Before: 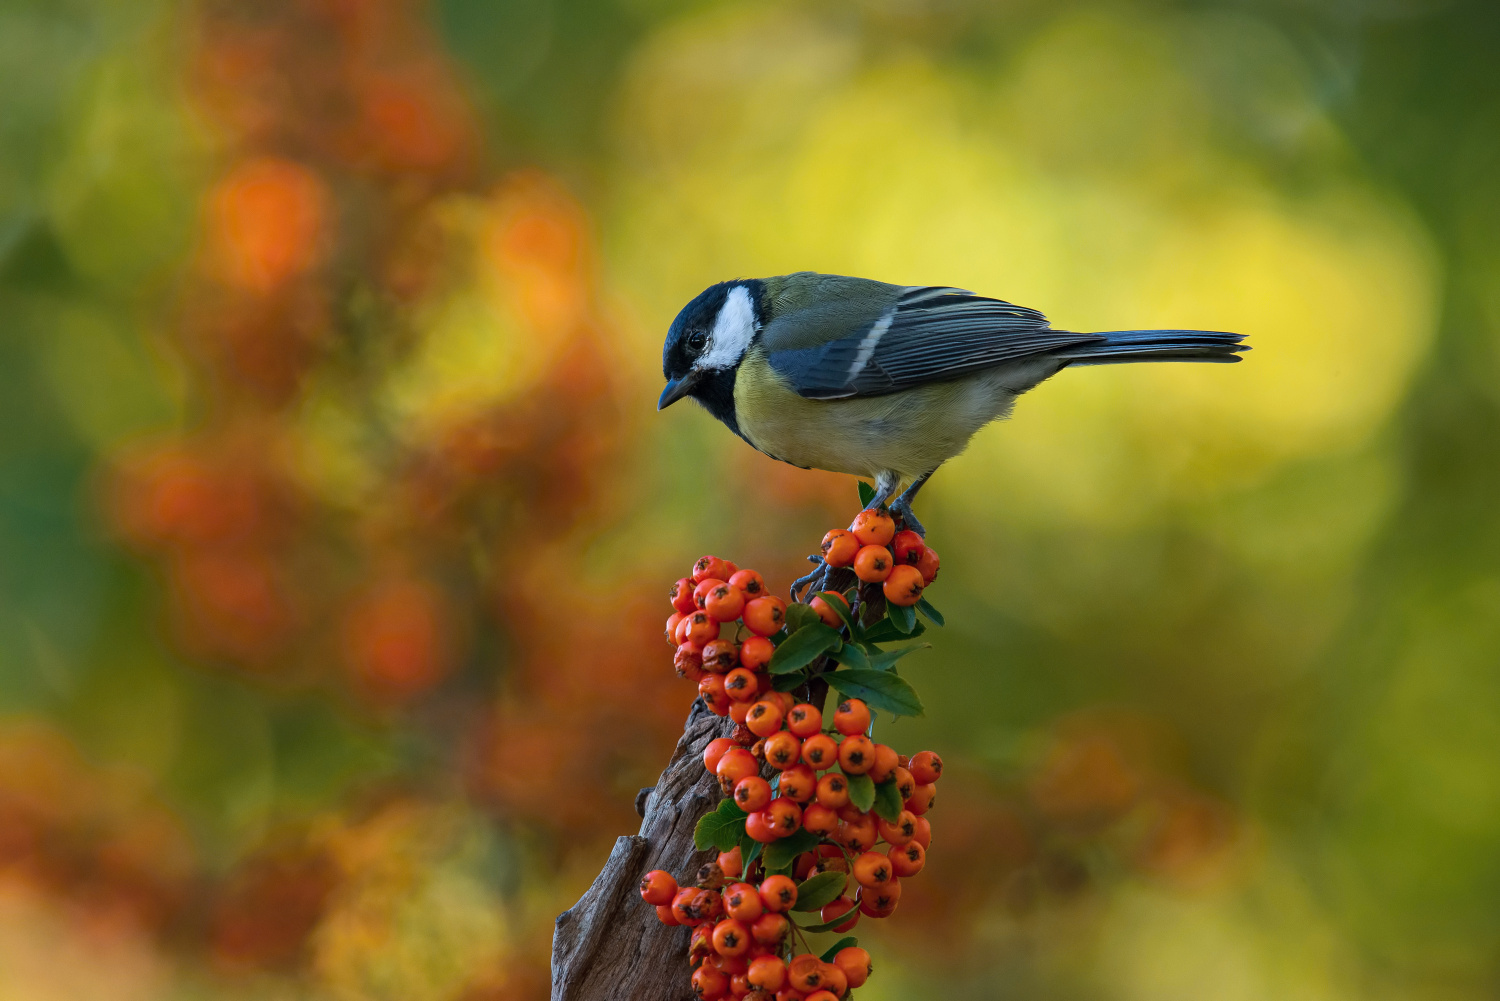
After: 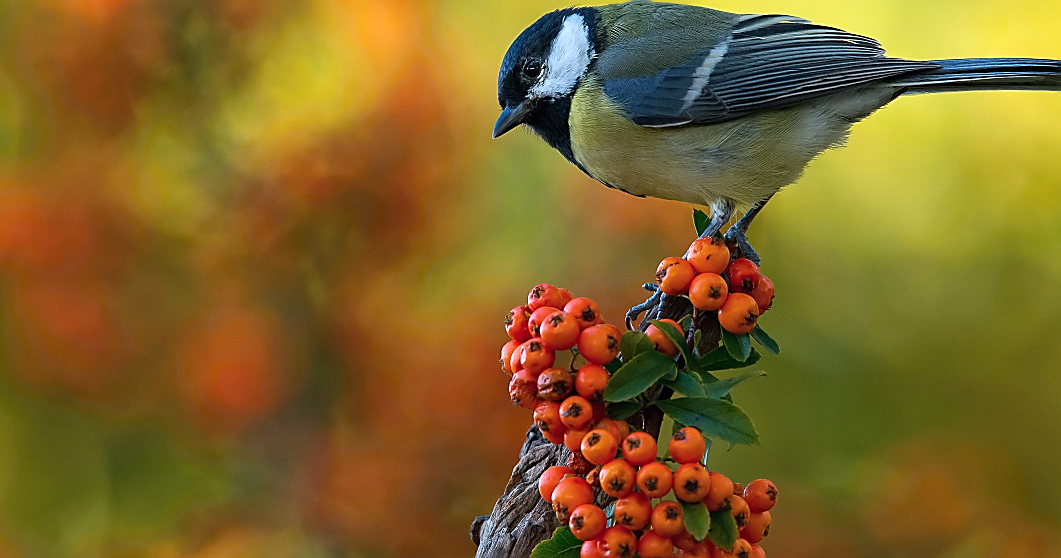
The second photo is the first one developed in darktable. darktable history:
exposure: exposure 0.214 EV, compensate highlight preservation false
crop: left 11.015%, top 27.218%, right 18.248%, bottom 17.035%
sharpen: radius 1.354, amount 1.258, threshold 0.78
